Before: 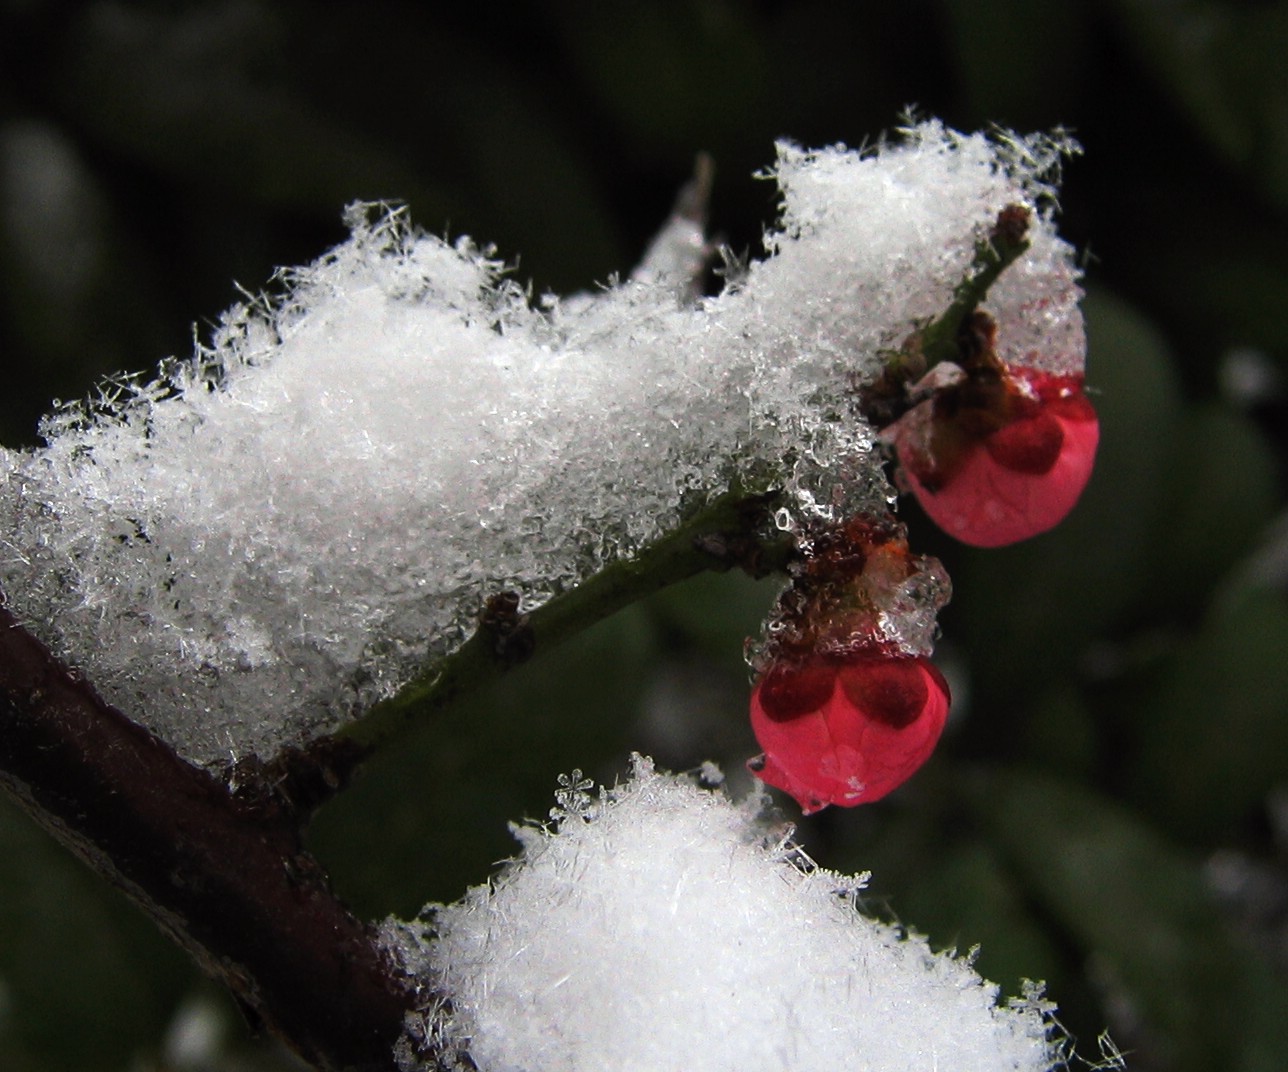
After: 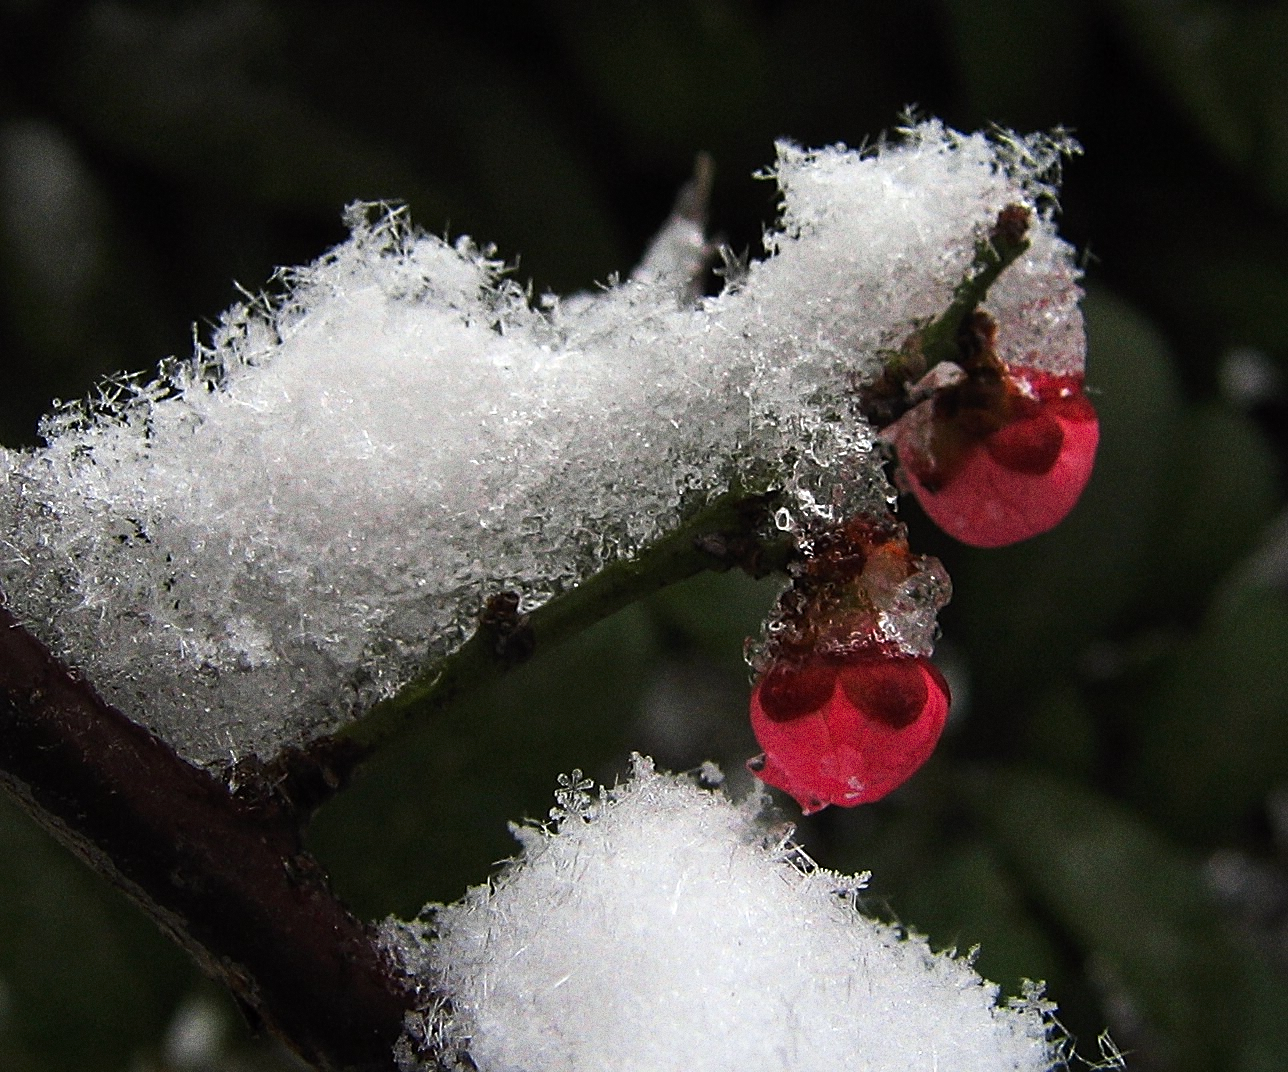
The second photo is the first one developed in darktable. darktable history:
grain: coarseness 0.09 ISO, strength 40%
tone curve: curves: ch0 [(0, 0) (0.003, 0.003) (0.011, 0.011) (0.025, 0.024) (0.044, 0.043) (0.069, 0.068) (0.1, 0.097) (0.136, 0.133) (0.177, 0.173) (0.224, 0.219) (0.277, 0.27) (0.335, 0.327) (0.399, 0.39) (0.468, 0.457) (0.543, 0.545) (0.623, 0.625) (0.709, 0.71) (0.801, 0.801) (0.898, 0.898) (1, 1)], preserve colors none
sharpen: on, module defaults
